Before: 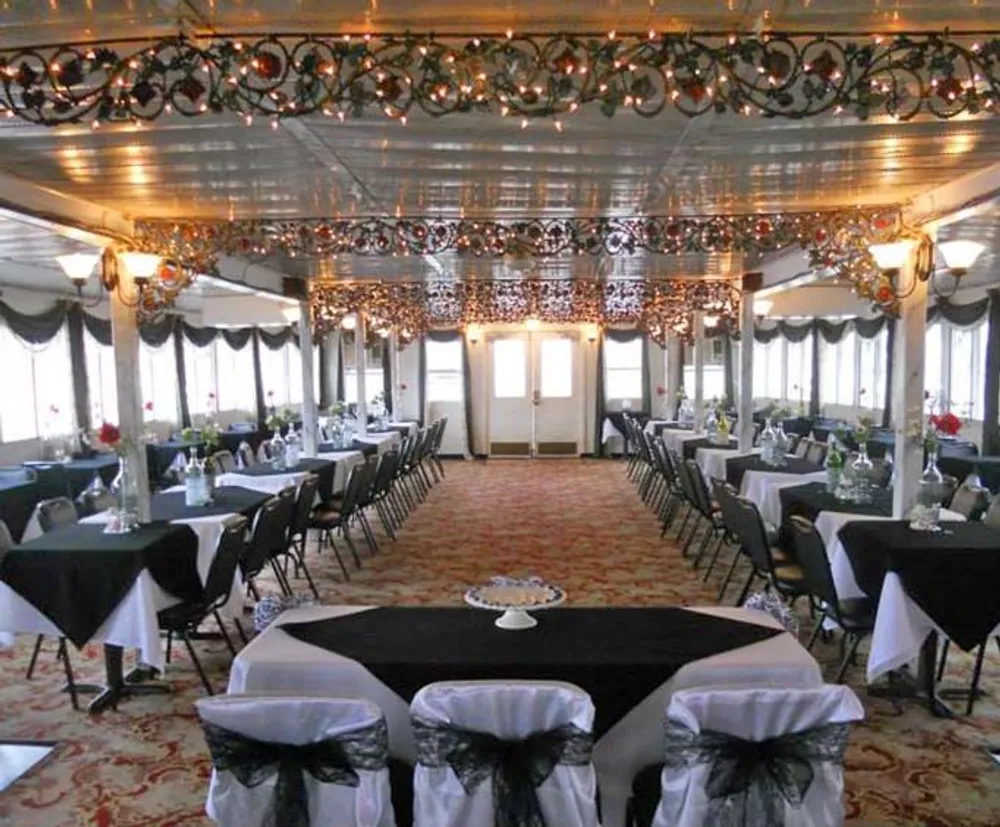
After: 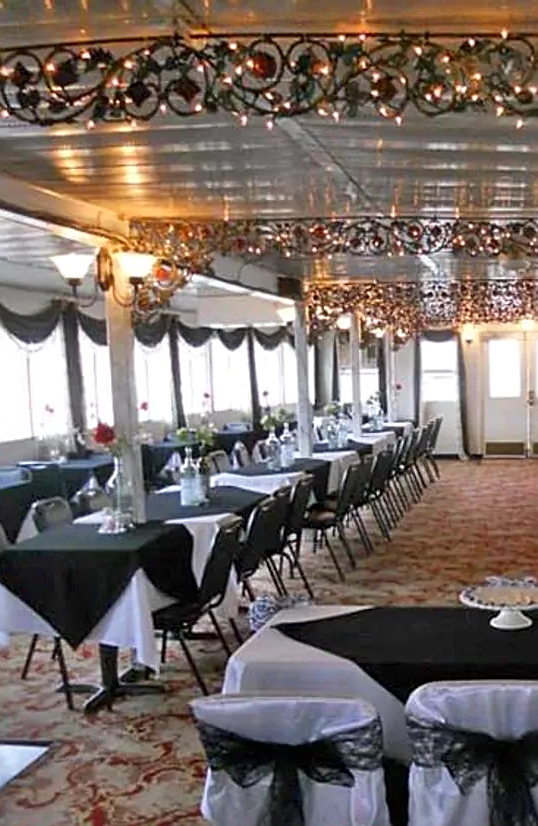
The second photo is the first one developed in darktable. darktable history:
local contrast: mode bilateral grid, contrast 20, coarseness 50, detail 120%, midtone range 0.2
crop: left 0.587%, right 45.588%, bottom 0.086%
sharpen: on, module defaults
